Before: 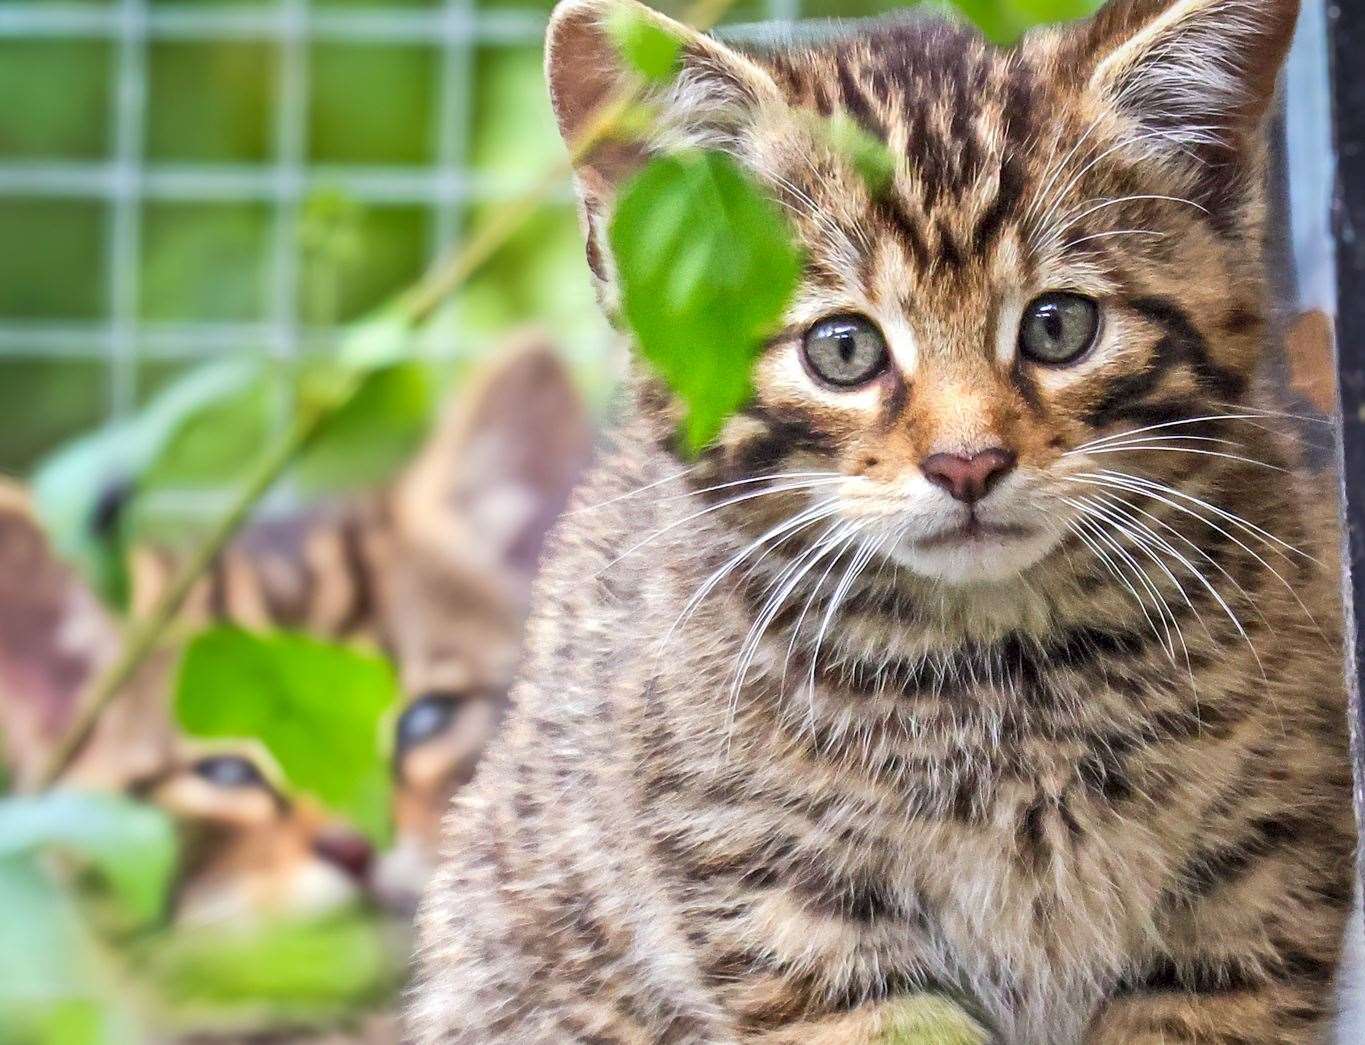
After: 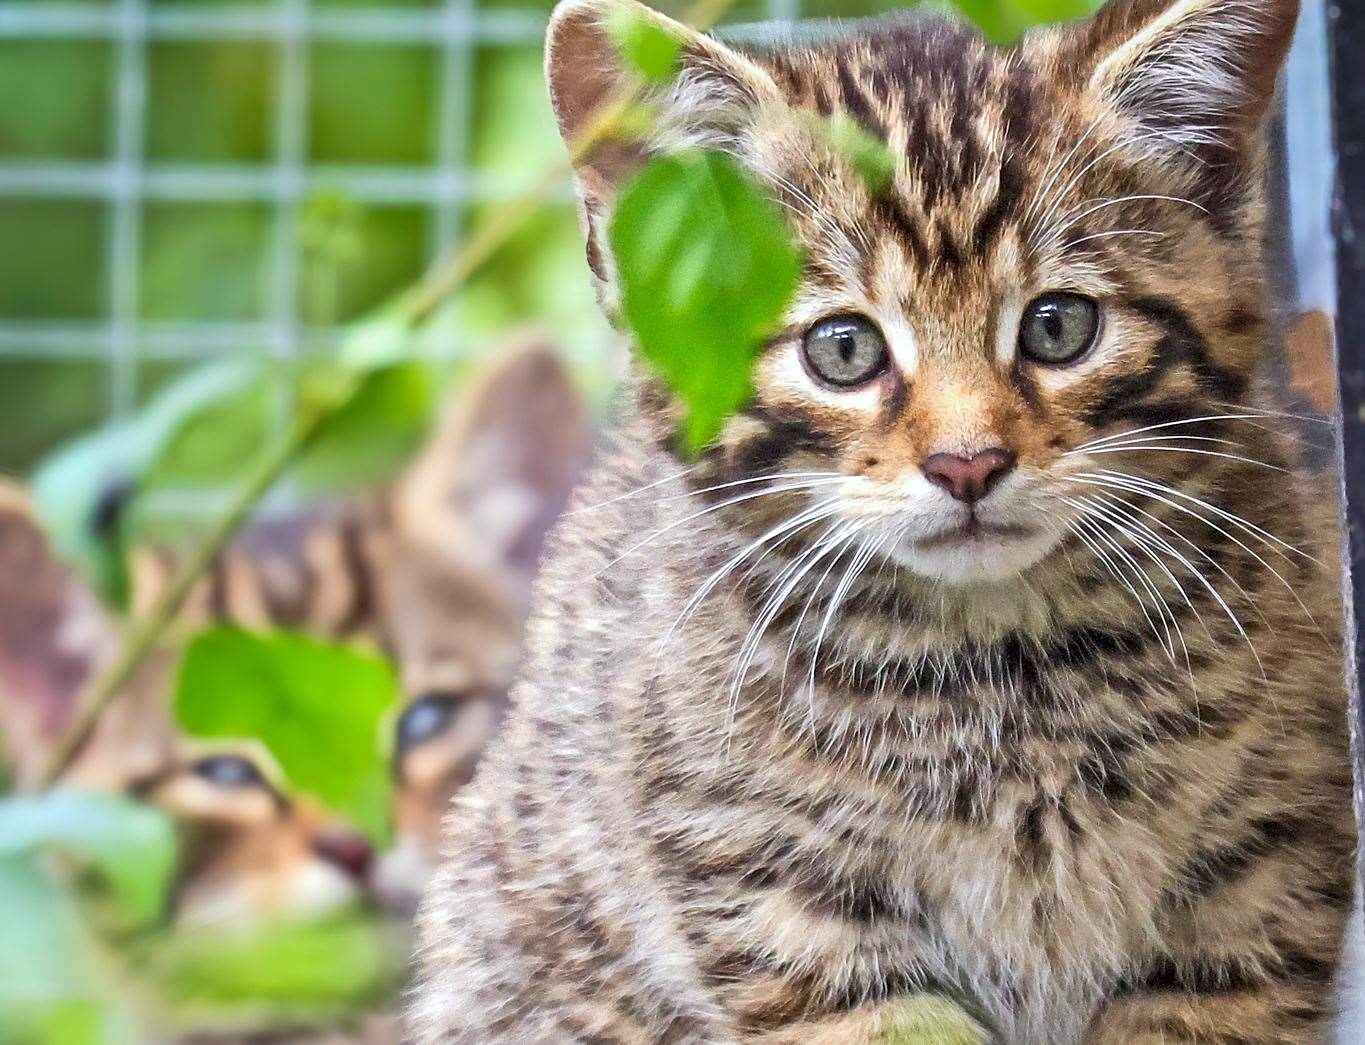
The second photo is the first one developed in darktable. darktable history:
white balance: red 0.982, blue 1.018
sharpen: amount 0.2
